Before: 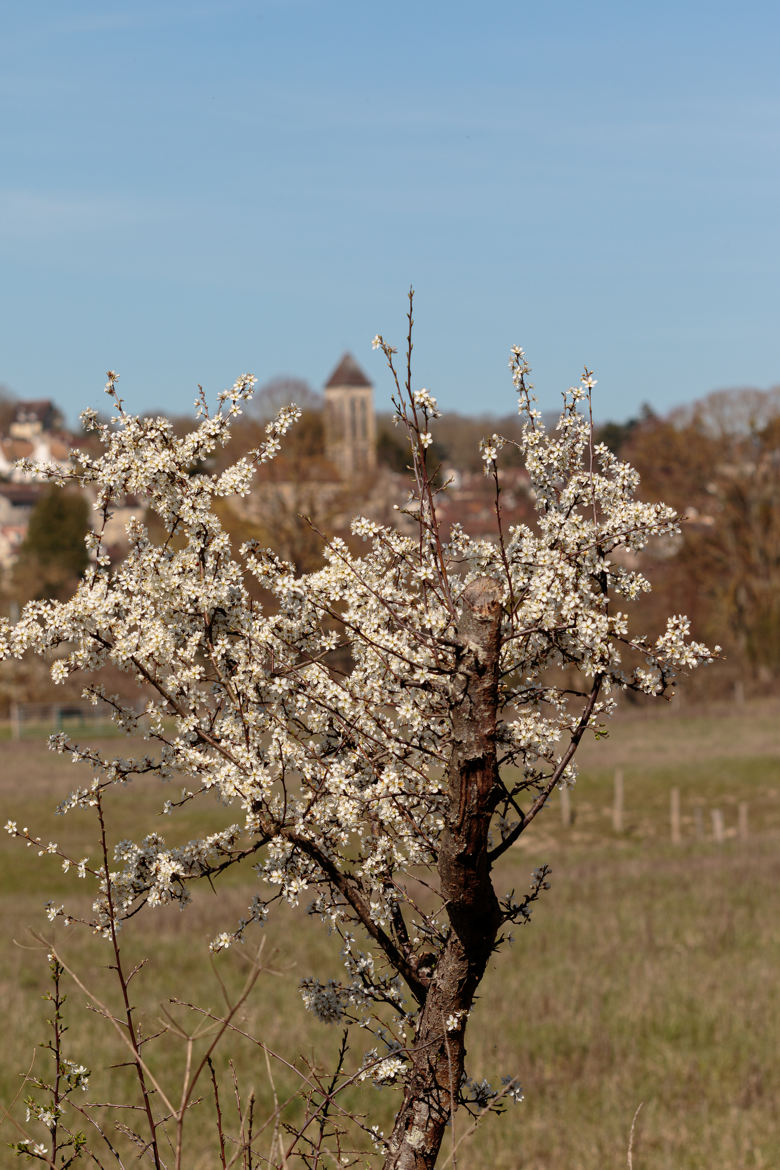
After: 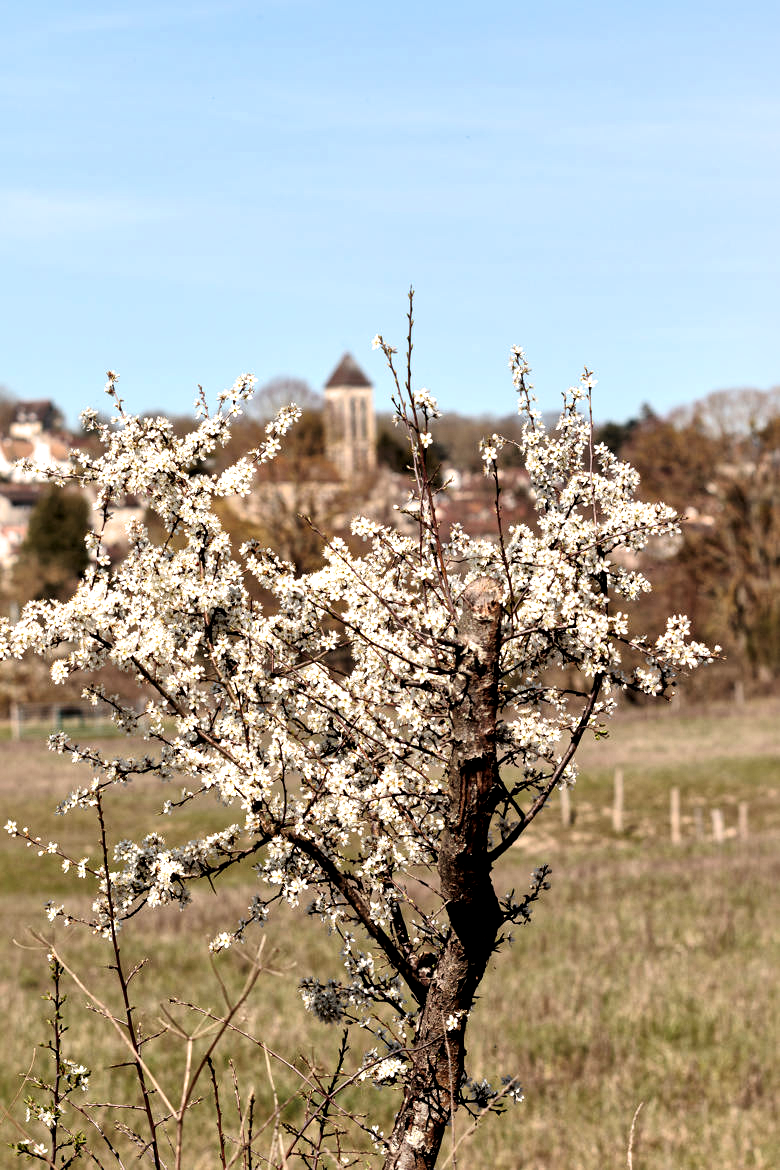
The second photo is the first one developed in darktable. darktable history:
local contrast: mode bilateral grid, contrast 24, coarseness 47, detail 152%, midtone range 0.2
exposure: black level correction -0.002, exposure 0.708 EV, compensate highlight preservation false
filmic rgb: middle gray luminance 8.53%, black relative exposure -6.34 EV, white relative exposure 2.7 EV, threshold 3.04 EV, target black luminance 0%, hardness 4.74, latitude 73.81%, contrast 1.337, shadows ↔ highlights balance 9.67%, color science v6 (2022), enable highlight reconstruction true
